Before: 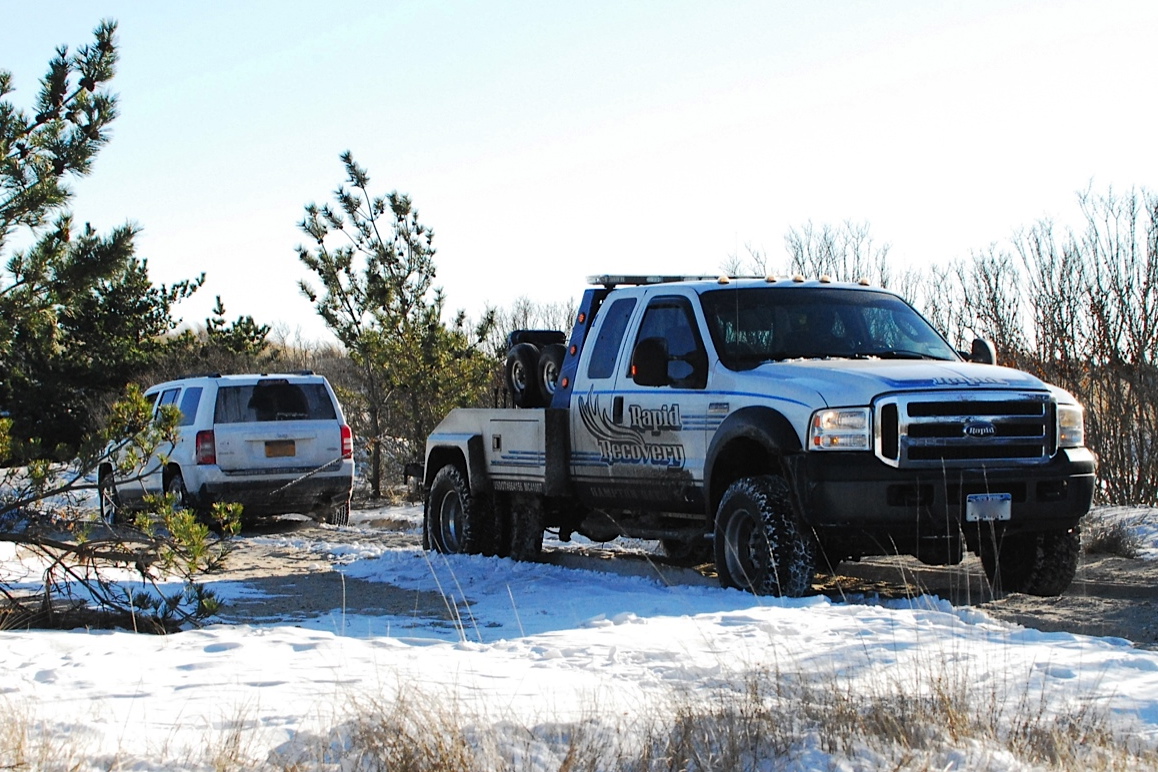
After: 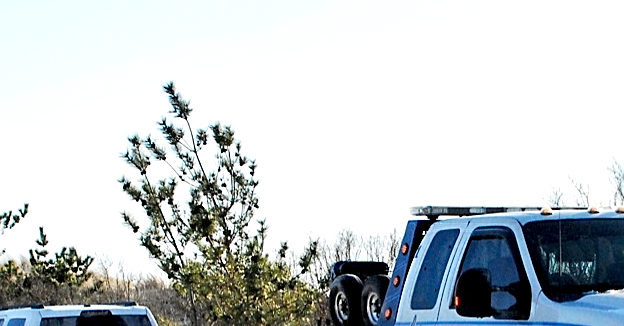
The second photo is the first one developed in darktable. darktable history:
sharpen: on, module defaults
crop: left 15.306%, top 9.065%, right 30.789%, bottom 48.638%
contrast equalizer: y [[0.514, 0.573, 0.581, 0.508, 0.5, 0.5], [0.5 ×6], [0.5 ×6], [0 ×6], [0 ×6]]
exposure: black level correction 0.009, exposure 0.119 EV, compensate highlight preservation false
